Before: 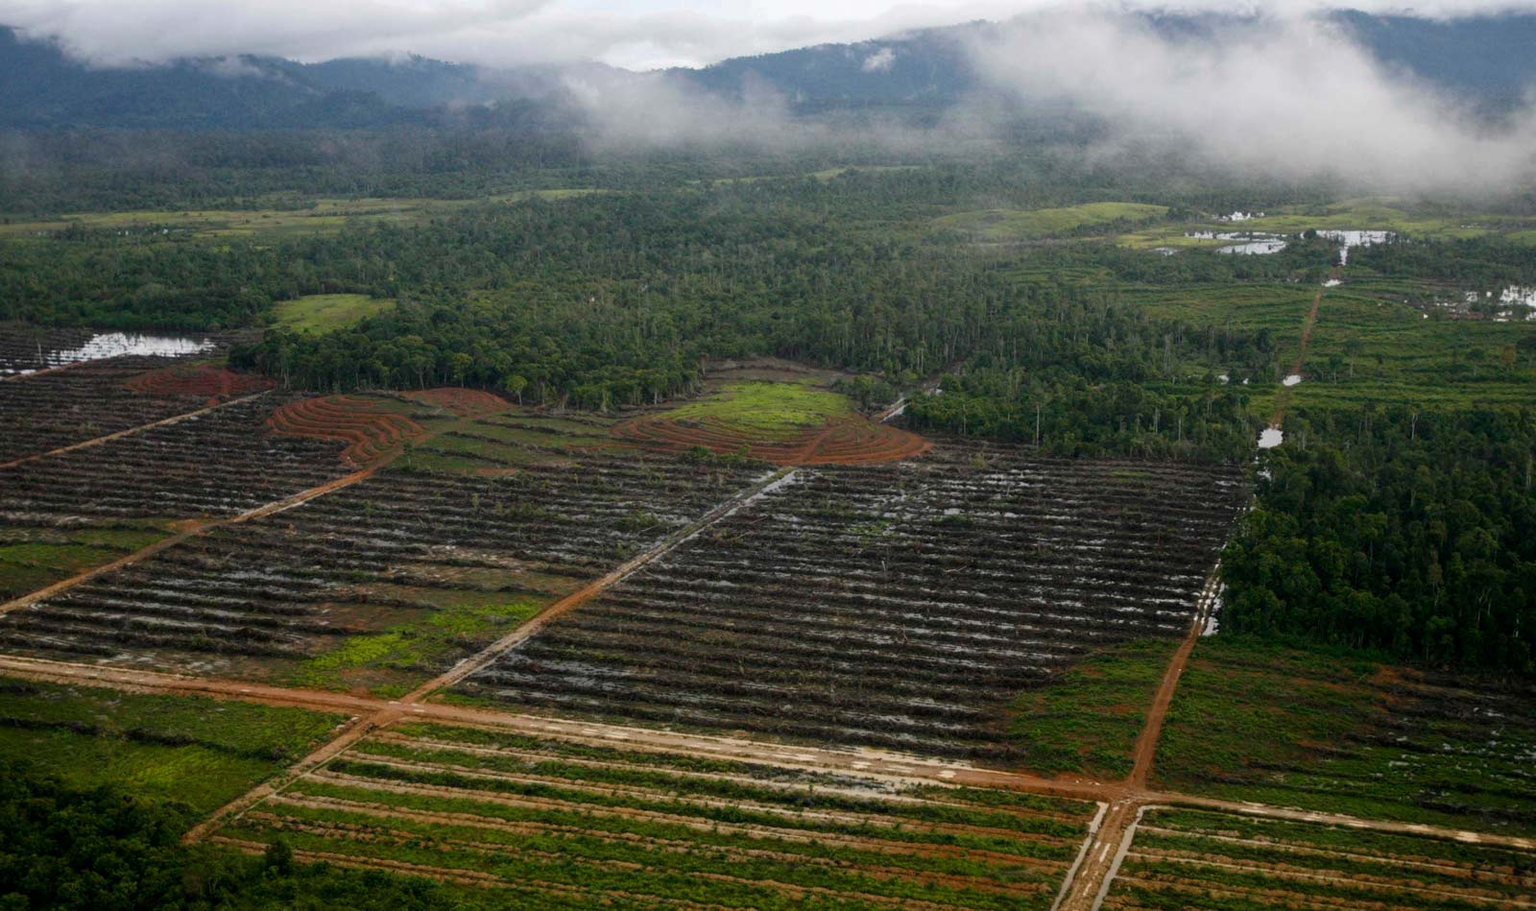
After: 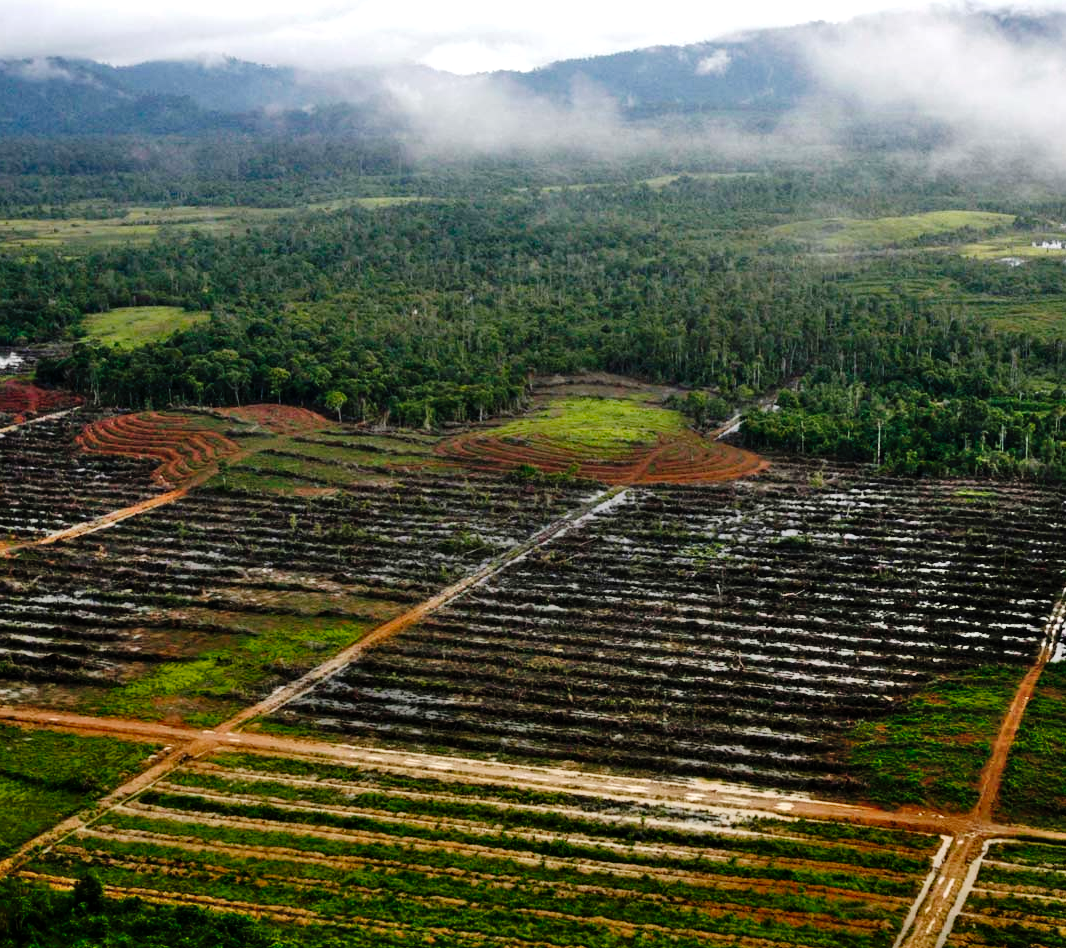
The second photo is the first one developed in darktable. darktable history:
tone curve: curves: ch0 [(0, 0) (0.003, 0) (0.011, 0.001) (0.025, 0.003) (0.044, 0.005) (0.069, 0.012) (0.1, 0.023) (0.136, 0.039) (0.177, 0.088) (0.224, 0.15) (0.277, 0.239) (0.335, 0.334) (0.399, 0.43) (0.468, 0.526) (0.543, 0.621) (0.623, 0.711) (0.709, 0.791) (0.801, 0.87) (0.898, 0.949) (1, 1)], preserve colors none
crop and rotate: left 12.673%, right 20.66%
shadows and highlights: radius 44.78, white point adjustment 6.64, compress 79.65%, highlights color adjustment 78.42%, soften with gaussian
